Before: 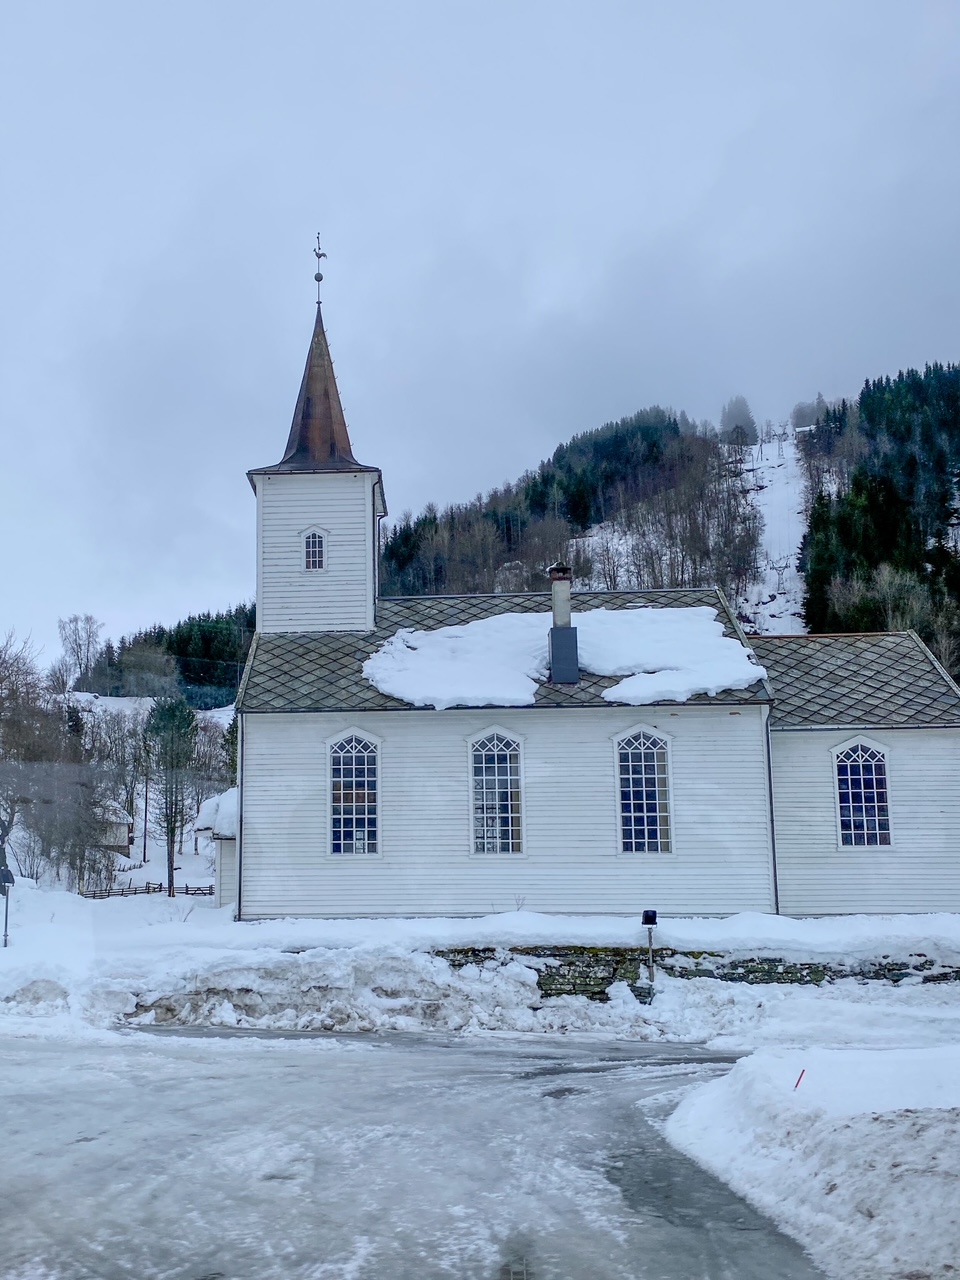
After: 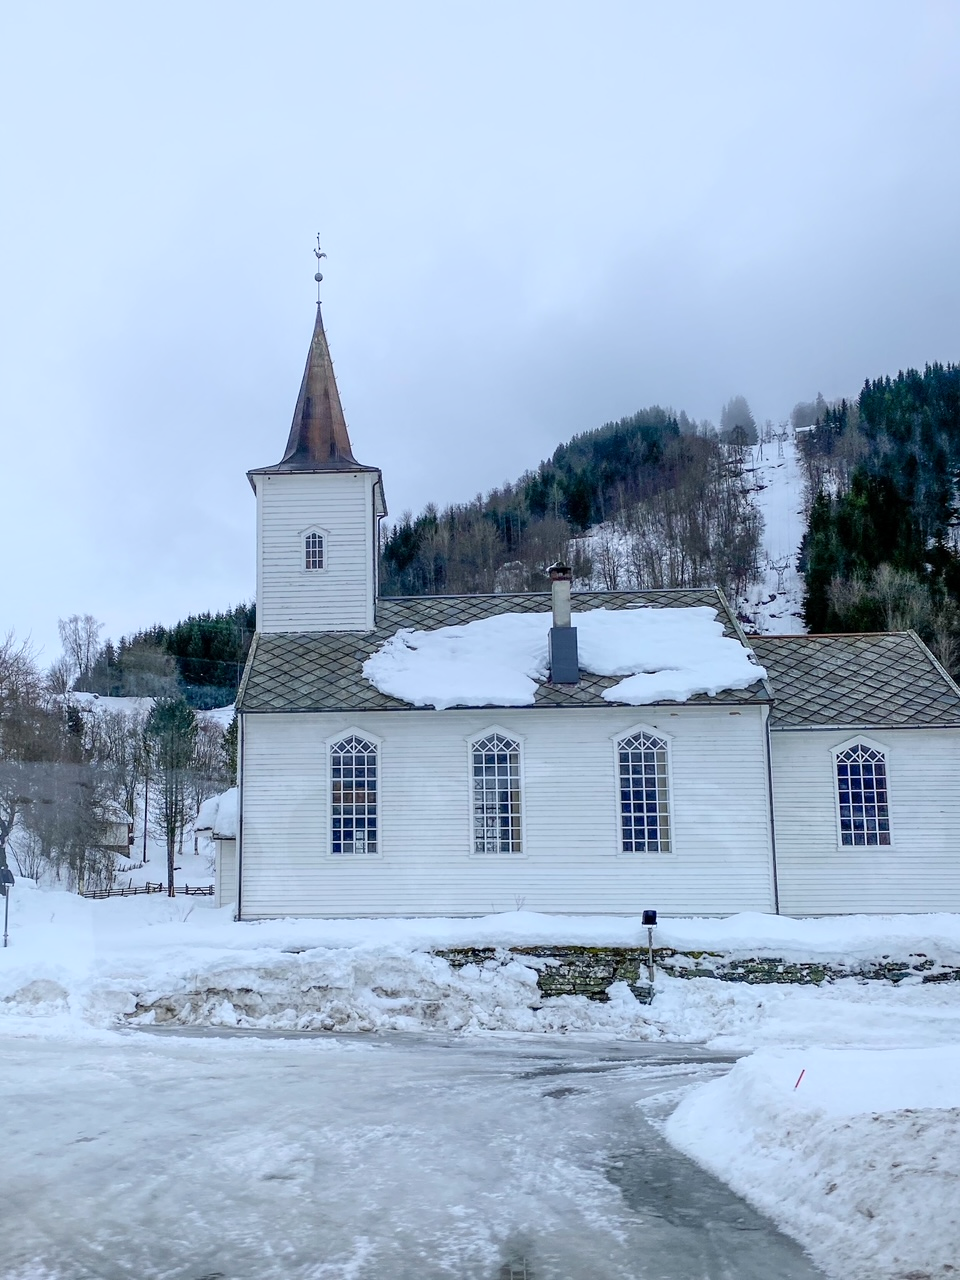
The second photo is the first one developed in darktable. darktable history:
levels: white 99.93%, levels [0, 0.48, 0.961]
shadows and highlights: shadows -23.49, highlights 47.31, soften with gaussian
